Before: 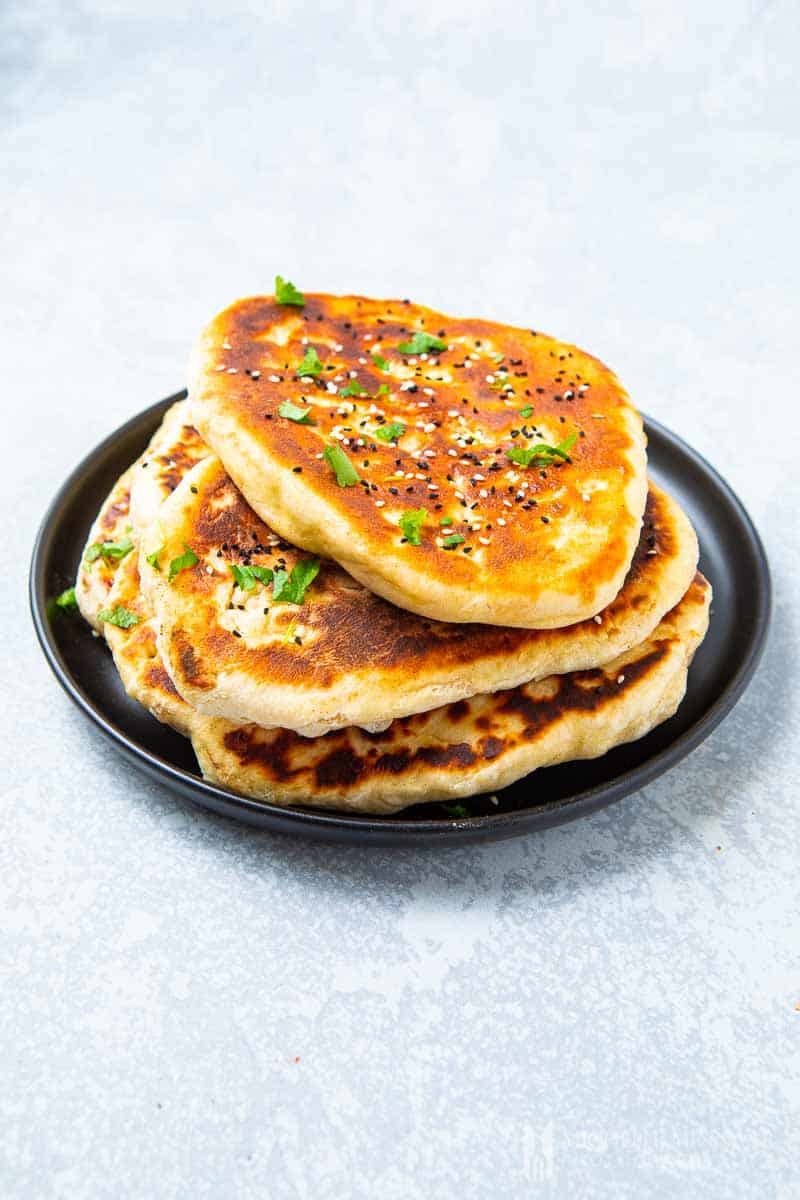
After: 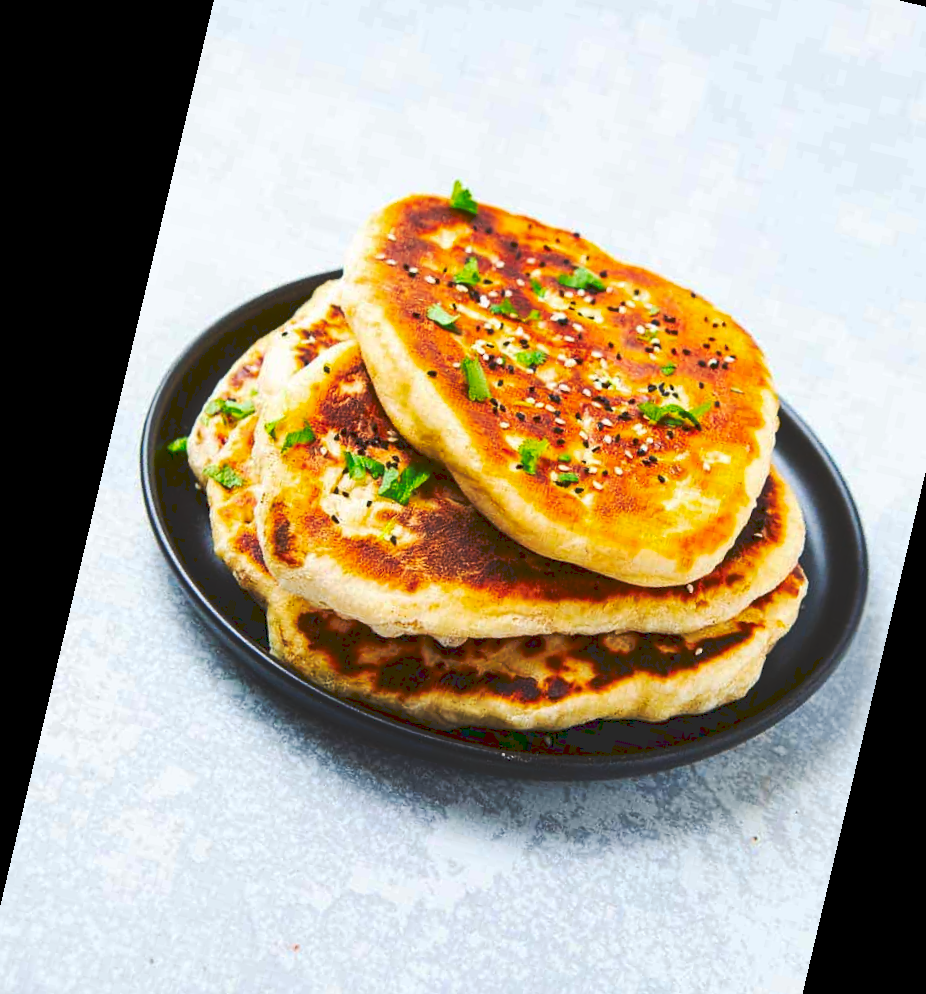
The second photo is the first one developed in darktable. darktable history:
contrast brightness saturation: contrast 0.12, brightness -0.12, saturation 0.2
tone curve: curves: ch0 [(0, 0) (0.003, 0.156) (0.011, 0.156) (0.025, 0.157) (0.044, 0.164) (0.069, 0.172) (0.1, 0.181) (0.136, 0.191) (0.177, 0.214) (0.224, 0.245) (0.277, 0.285) (0.335, 0.333) (0.399, 0.387) (0.468, 0.471) (0.543, 0.556) (0.623, 0.648) (0.709, 0.734) (0.801, 0.809) (0.898, 0.891) (1, 1)], preserve colors none
rotate and perspective: rotation 13.27°, automatic cropping off
crop and rotate: left 2.425%, top 11.305%, right 9.6%, bottom 15.08%
